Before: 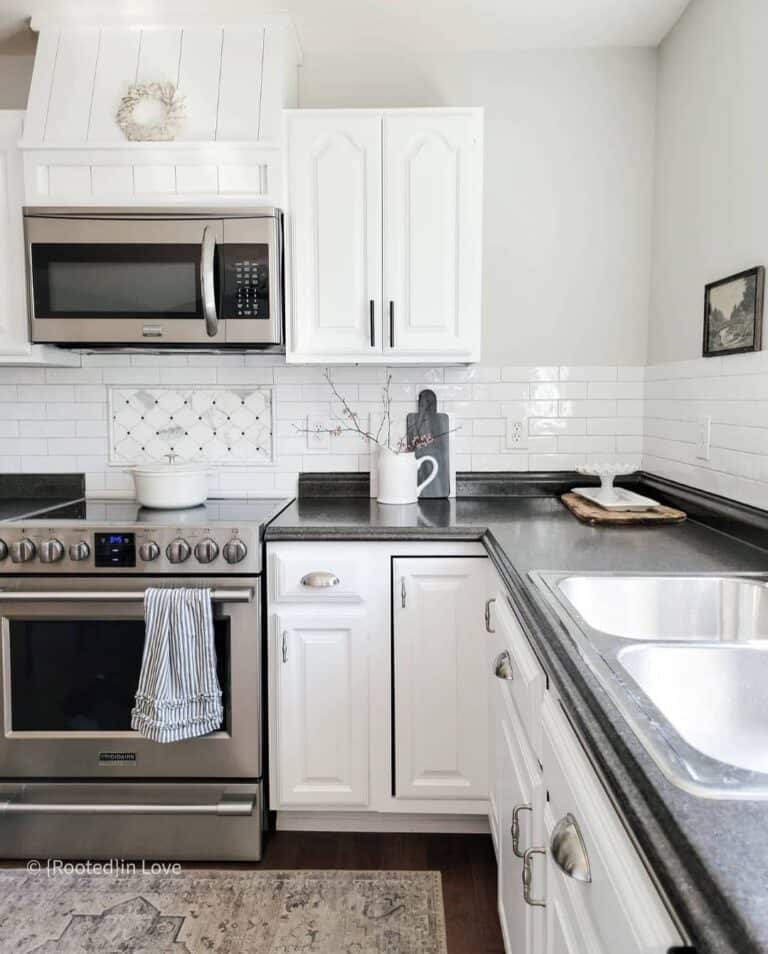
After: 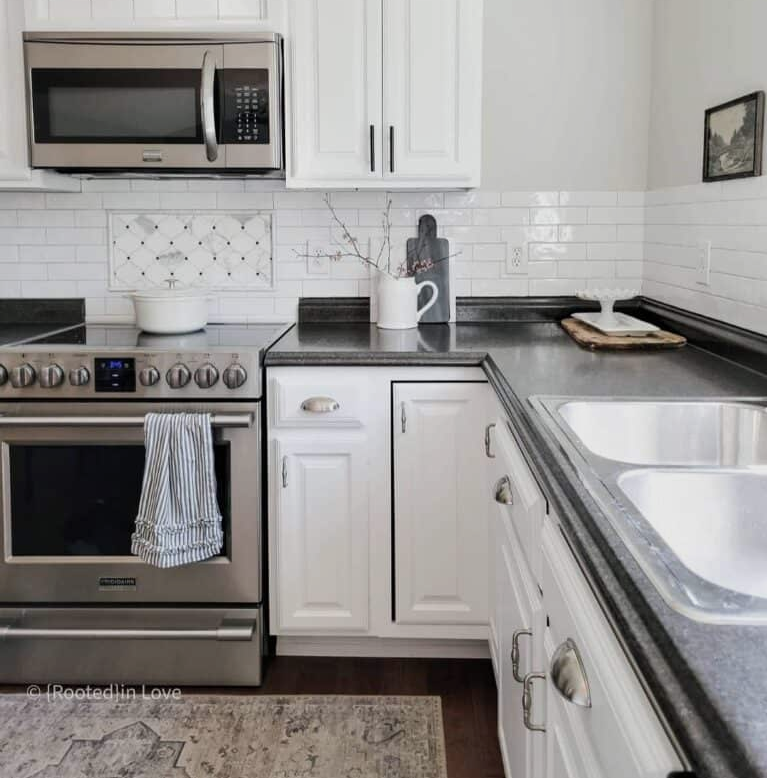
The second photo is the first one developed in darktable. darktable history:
crop and rotate: top 18.362%
tone equalizer: on, module defaults
exposure: exposure -0.308 EV, compensate highlight preservation false
